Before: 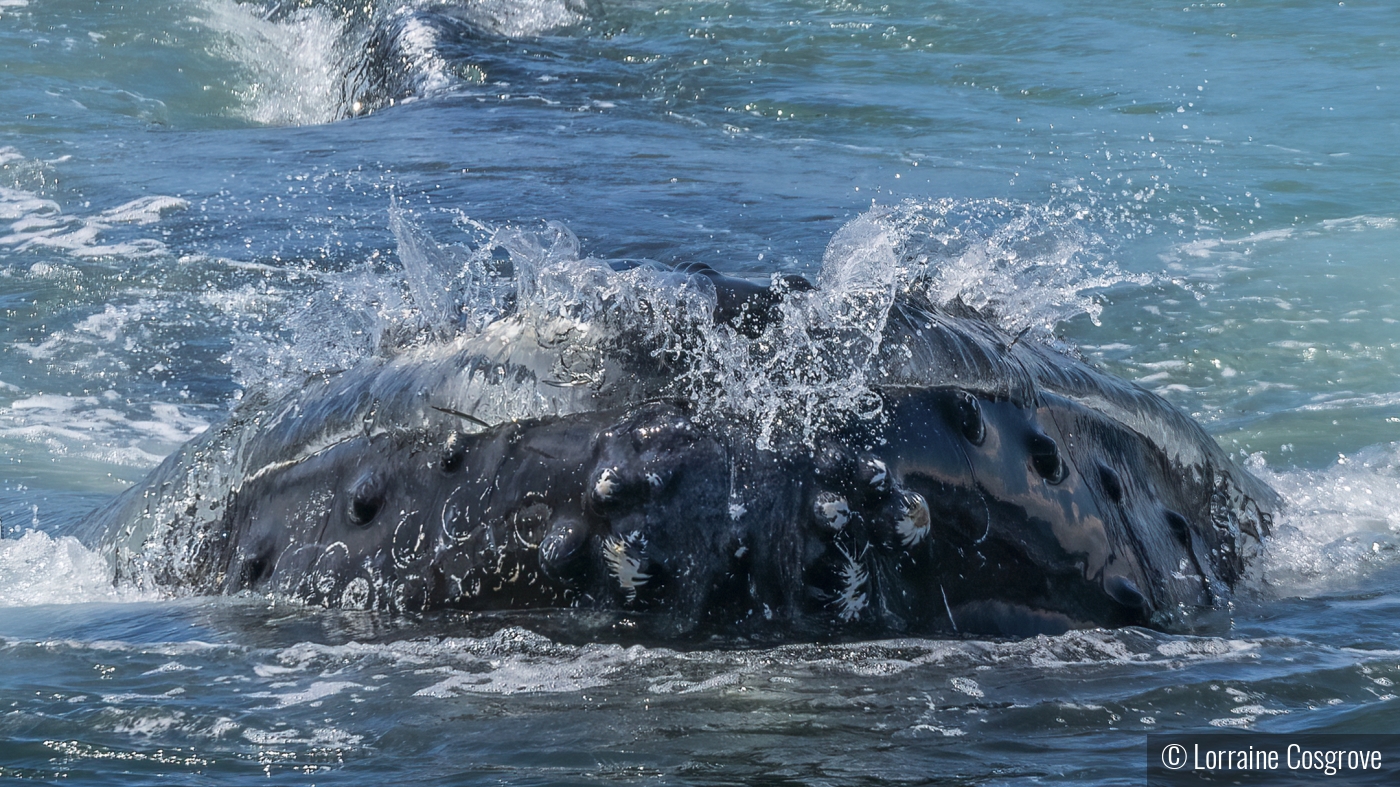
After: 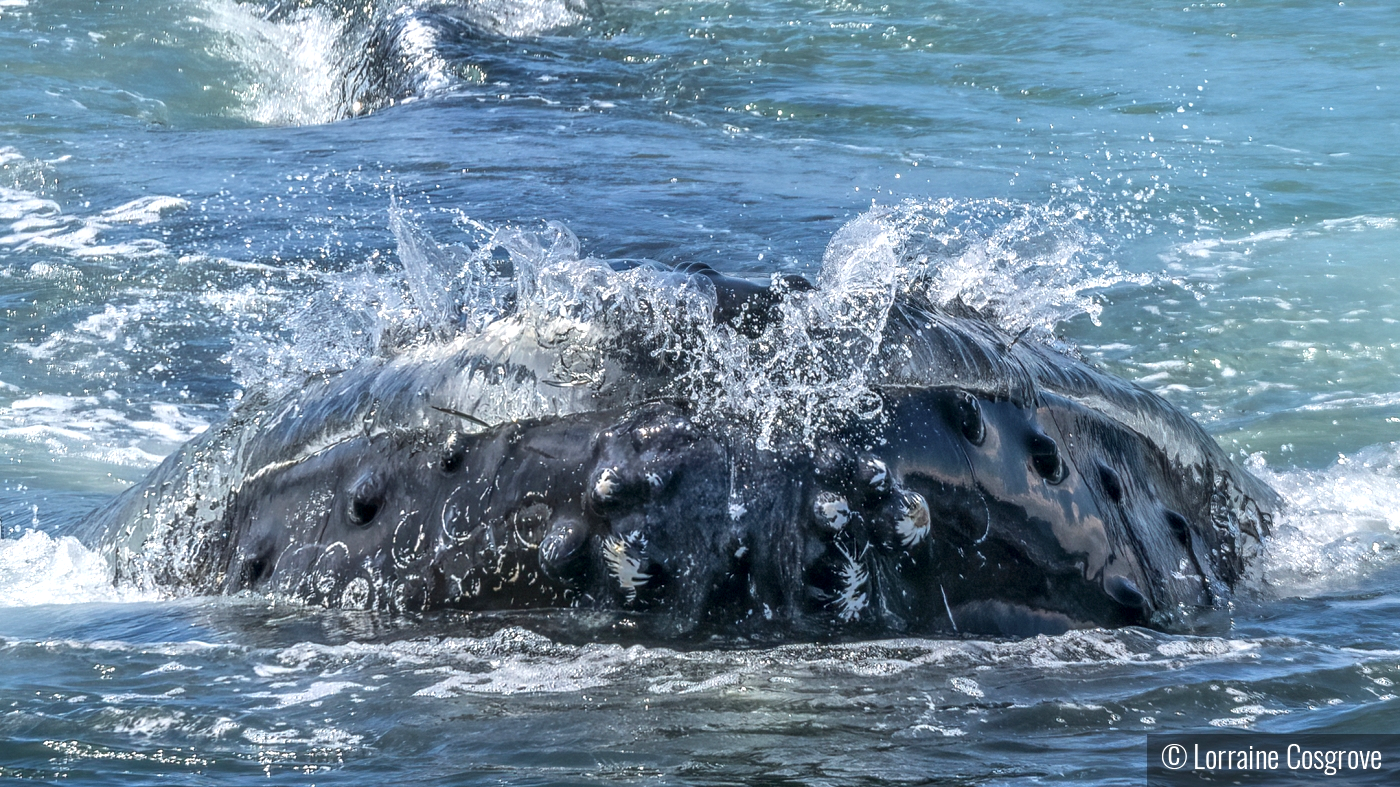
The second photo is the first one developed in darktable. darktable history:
local contrast: on, module defaults
shadows and highlights: shadows 51.77, highlights -28.74, soften with gaussian
exposure: black level correction 0.001, exposure 0.499 EV, compensate highlight preservation false
